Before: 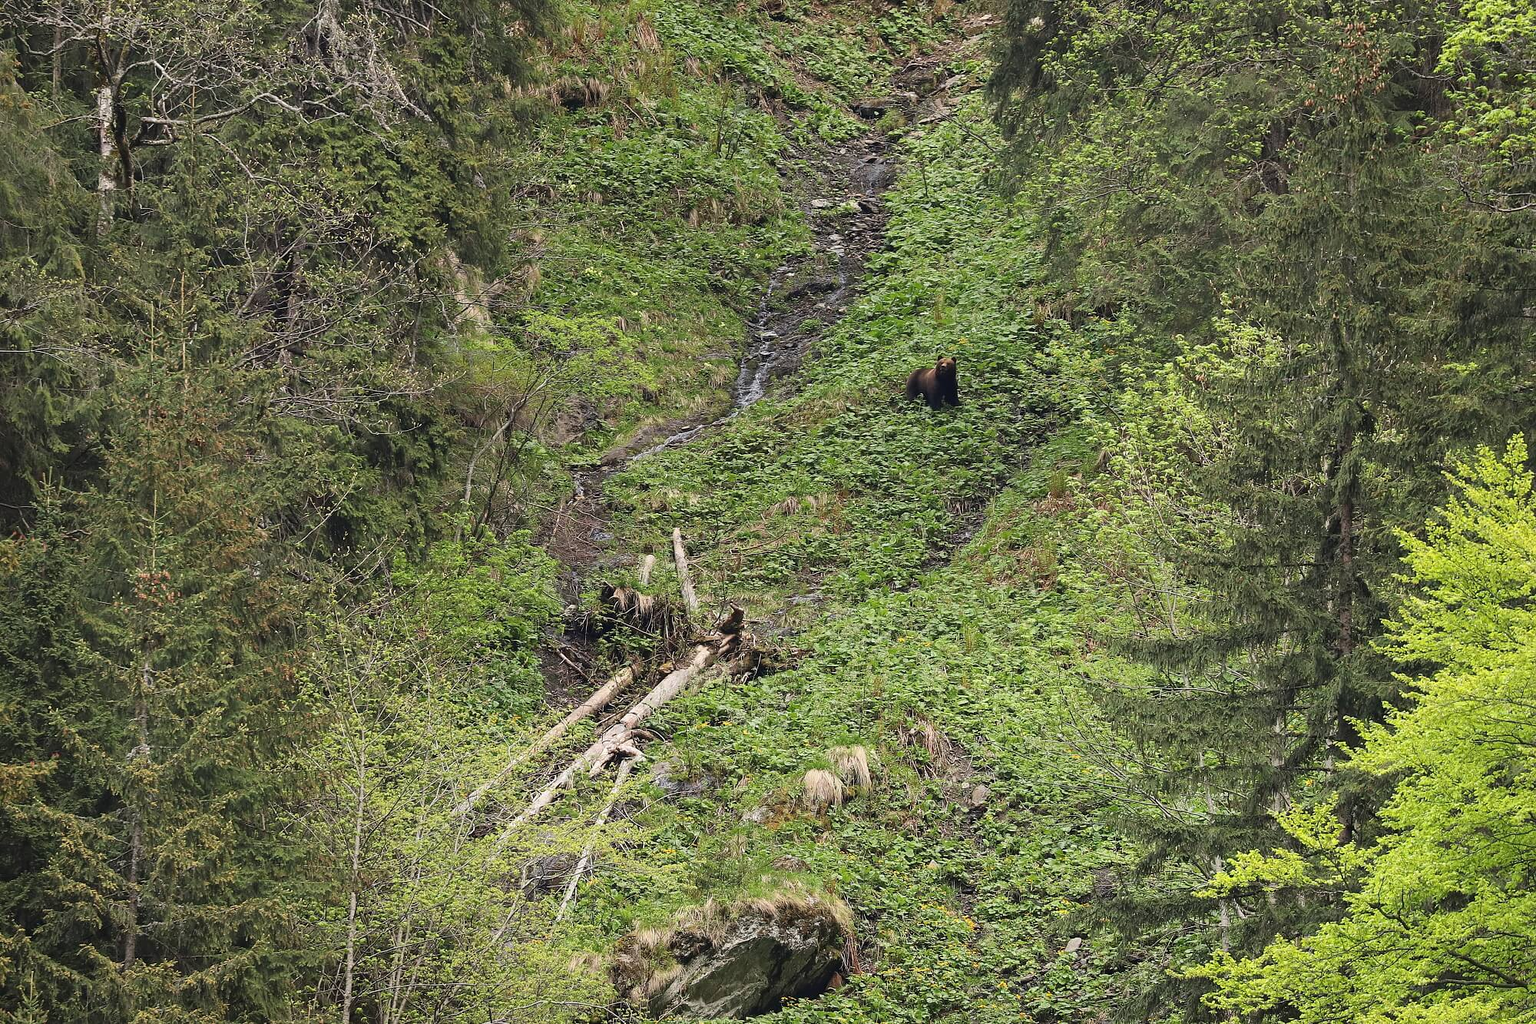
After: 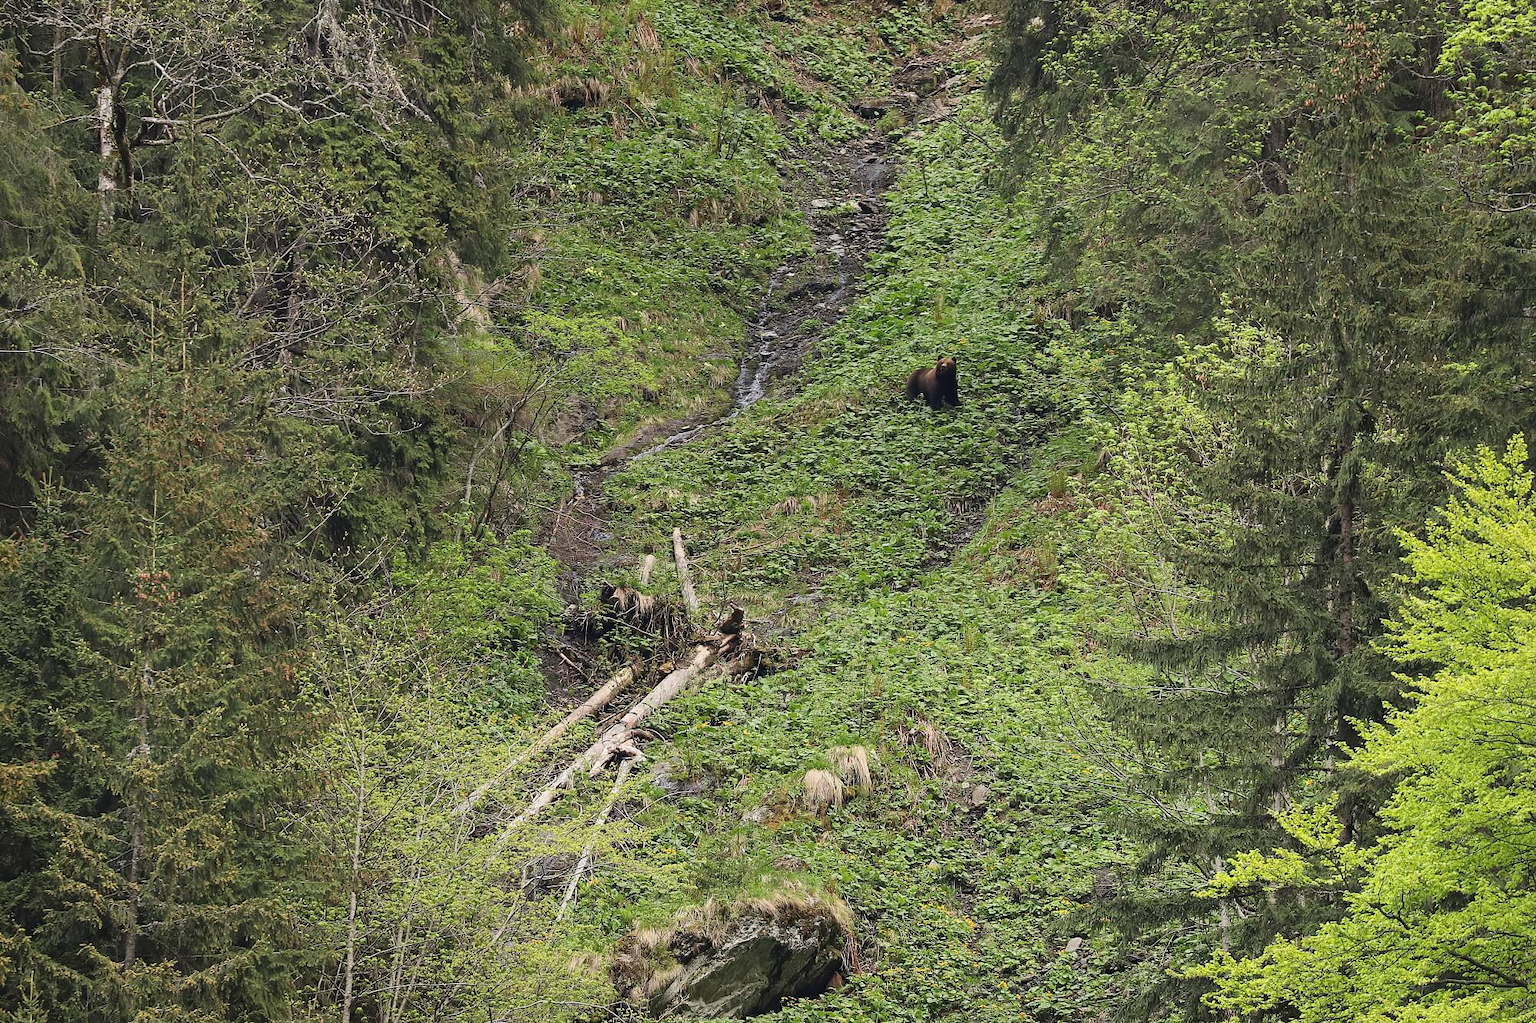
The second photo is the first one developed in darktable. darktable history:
exposure: exposure -0.055 EV, compensate highlight preservation false
